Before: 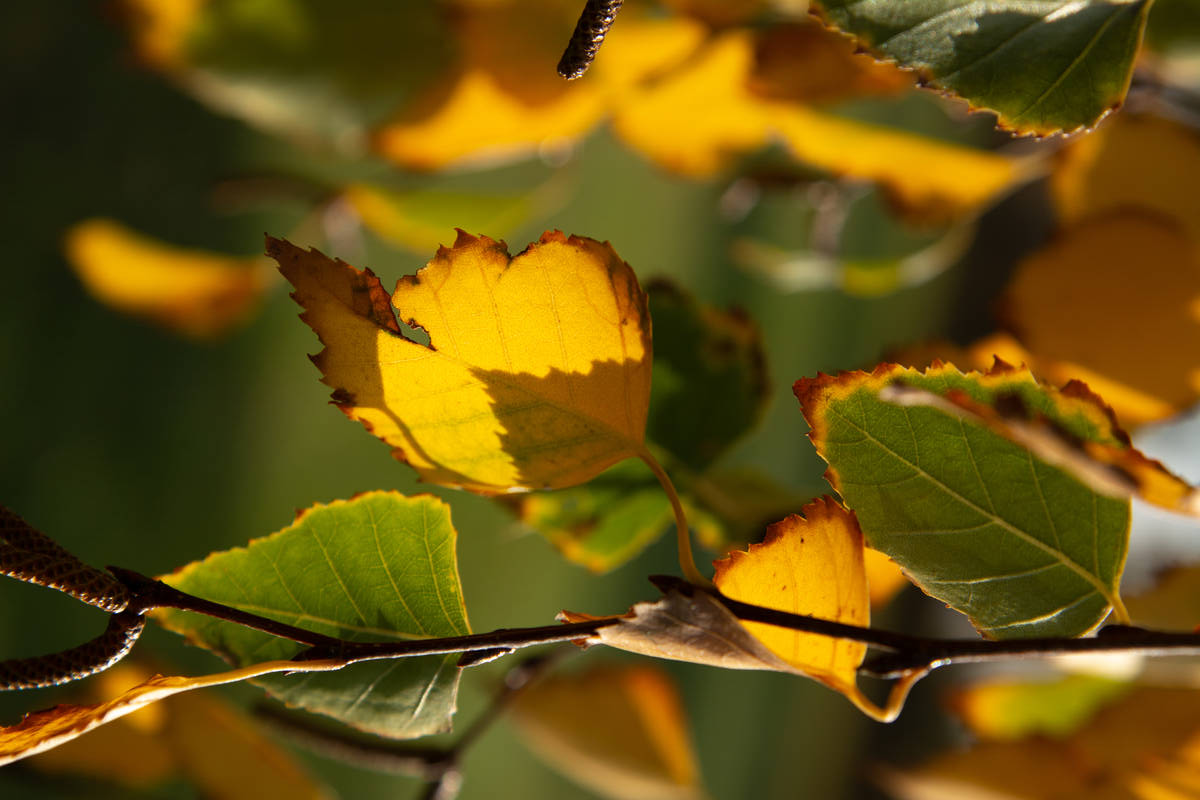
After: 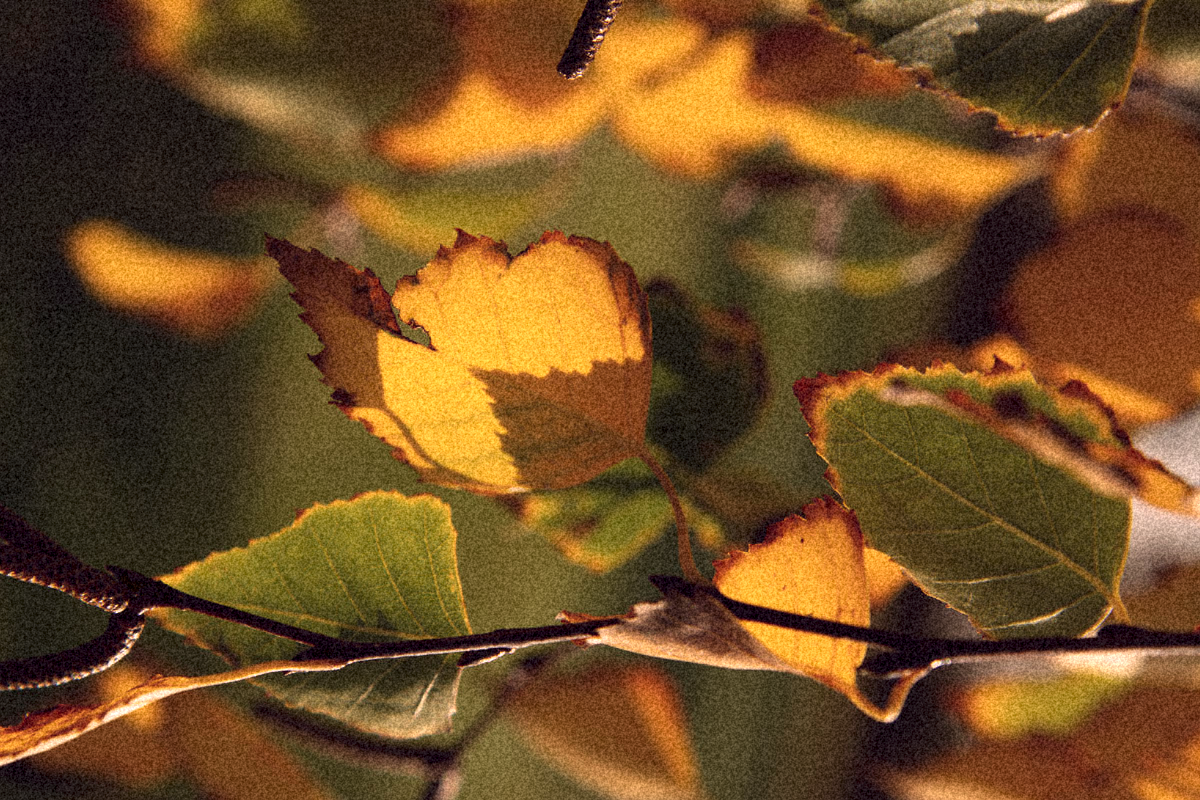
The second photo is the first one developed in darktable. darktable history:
color correction: highlights a* 10.21, highlights b* 9.79, shadows a* 8.61, shadows b* 7.88, saturation 0.8
color balance rgb: shadows lift › hue 87.51°, highlights gain › chroma 3.21%, highlights gain › hue 55.1°, global offset › chroma 0.15%, global offset › hue 253.66°, linear chroma grading › global chroma 0.5%
grain: coarseness 46.9 ISO, strength 50.21%, mid-tones bias 0%
